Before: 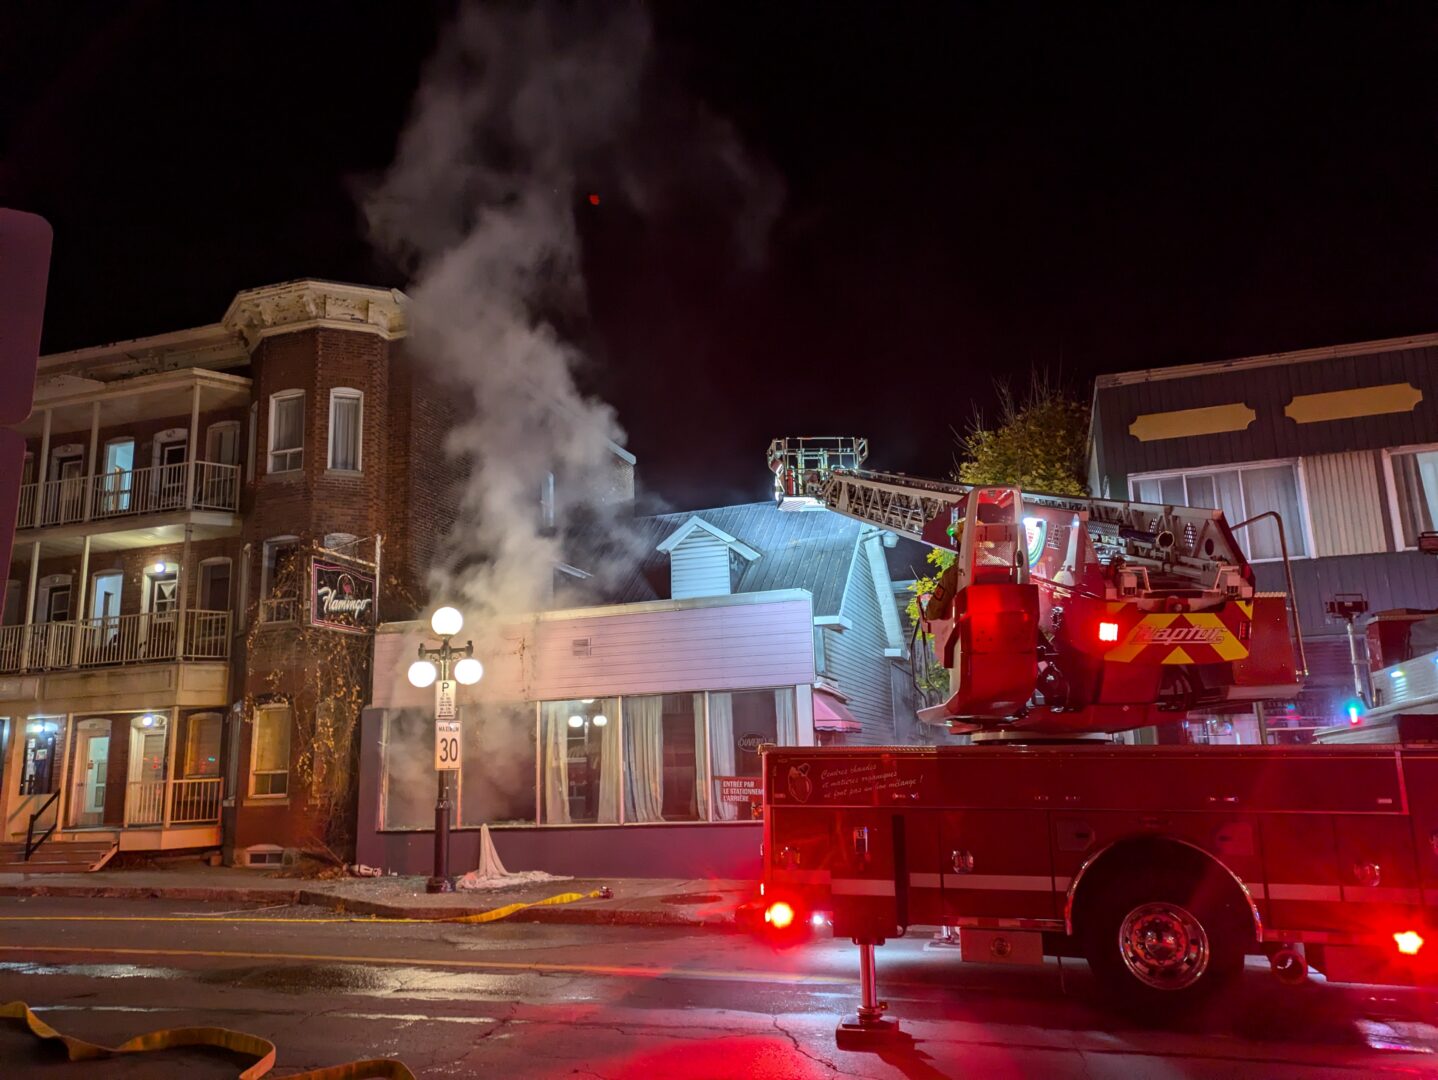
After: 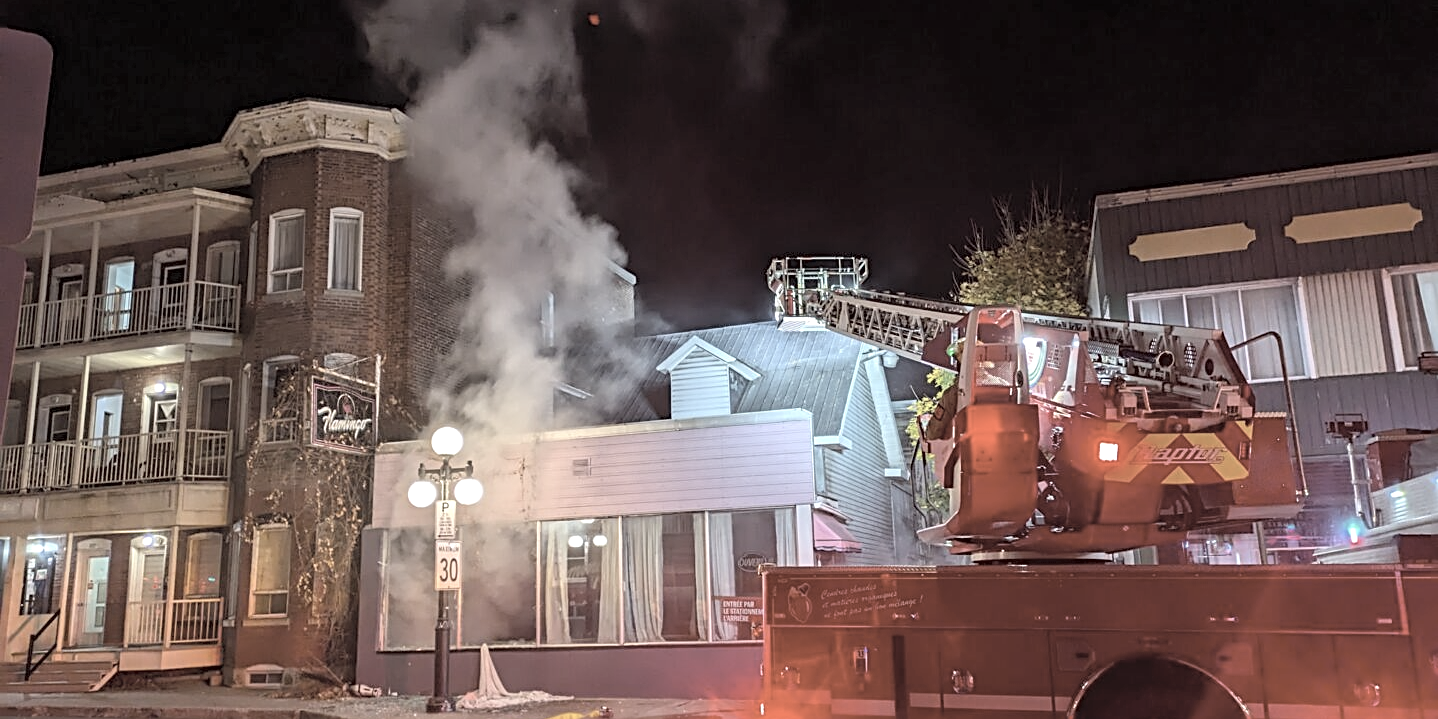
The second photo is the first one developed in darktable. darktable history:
sharpen: radius 2.532, amount 0.625
crop: top 16.737%, bottom 16.686%
exposure: exposure 0.292 EV, compensate highlight preservation false
contrast brightness saturation: brightness 0.187, saturation -0.504
